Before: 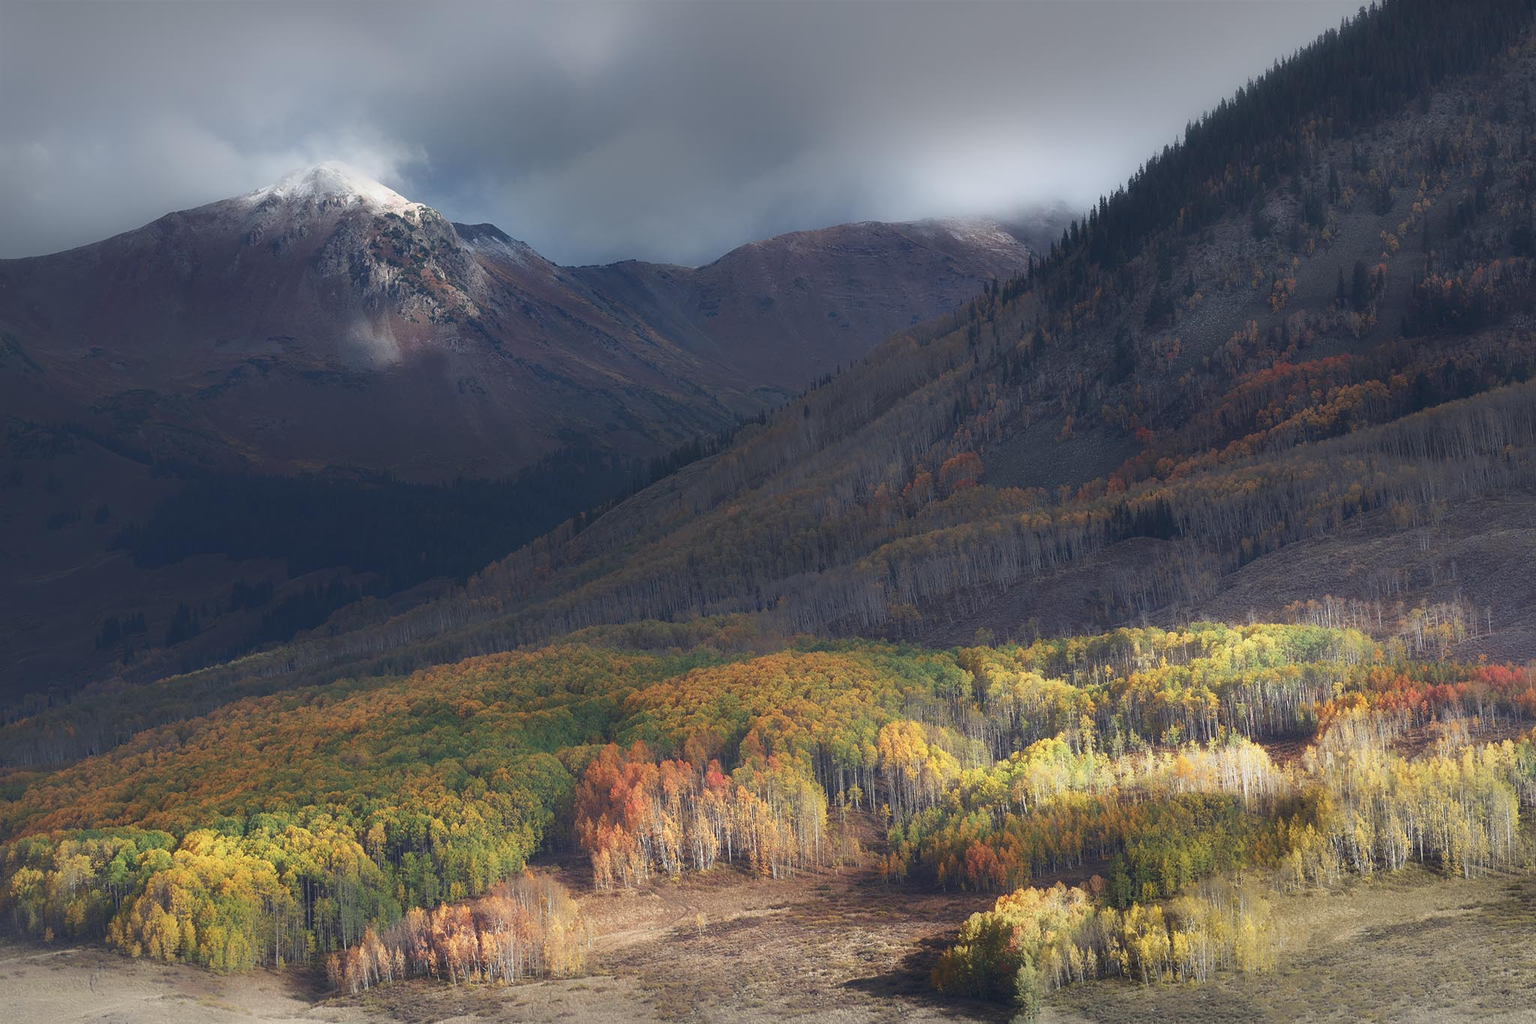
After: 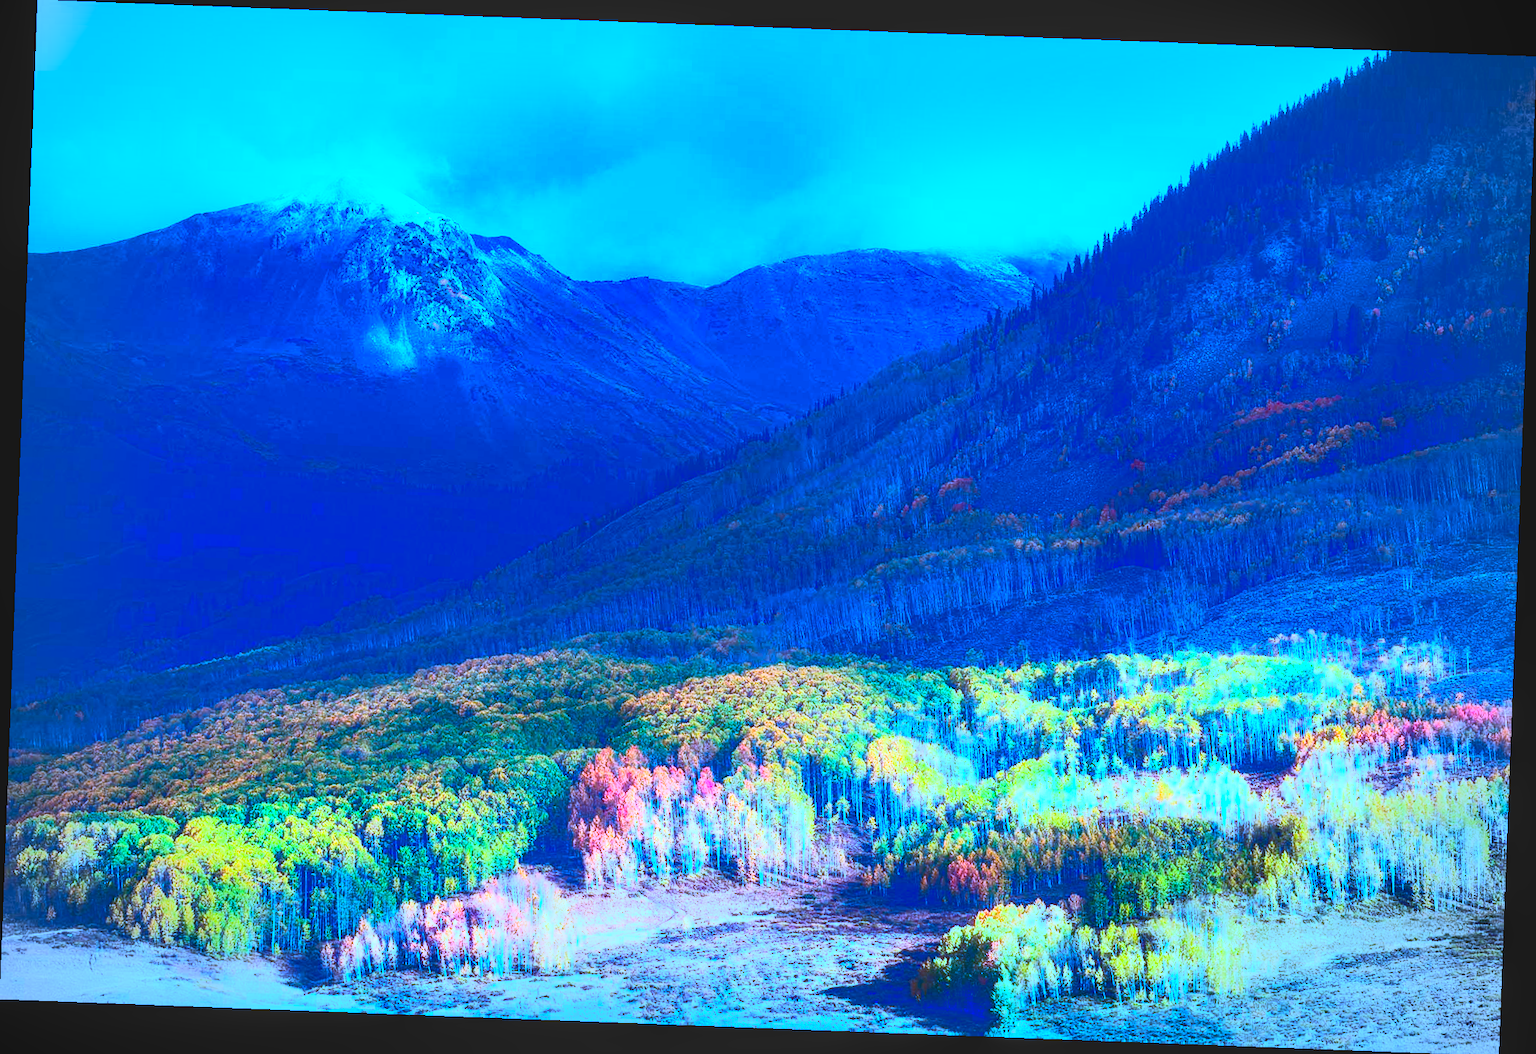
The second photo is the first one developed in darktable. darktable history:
haze removal: compatibility mode true, adaptive false
white balance: red 0.766, blue 1.537
local contrast: on, module defaults
tone equalizer: -8 EV -0.417 EV, -7 EV -0.389 EV, -6 EV -0.333 EV, -5 EV -0.222 EV, -3 EV 0.222 EV, -2 EV 0.333 EV, -1 EV 0.389 EV, +0 EV 0.417 EV, edges refinement/feathering 500, mask exposure compensation -1.57 EV, preserve details no
rotate and perspective: rotation 2.17°, automatic cropping off
vignetting: on, module defaults
color correction: saturation 1.8
tone curve: curves: ch0 [(0, 0.098) (0.262, 0.324) (0.421, 0.59) (0.54, 0.803) (0.725, 0.922) (0.99, 0.974)], color space Lab, linked channels, preserve colors none
